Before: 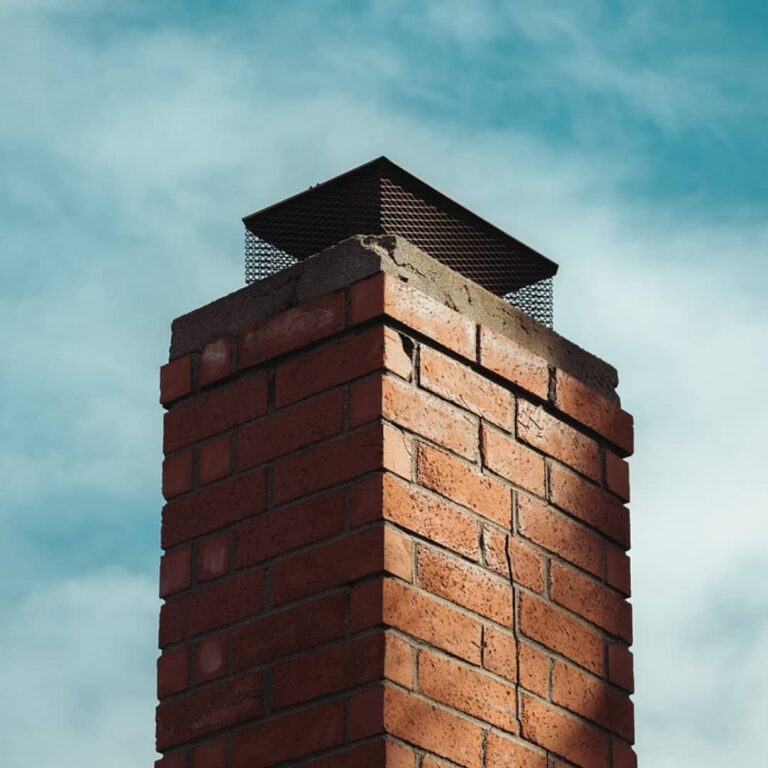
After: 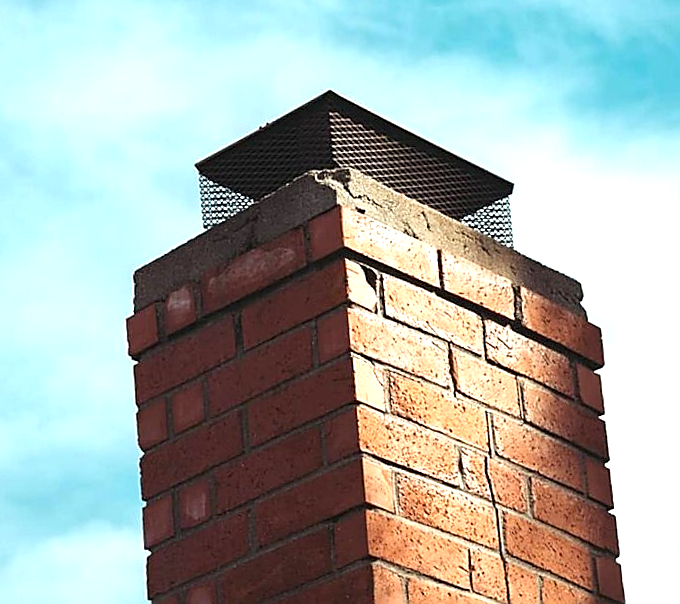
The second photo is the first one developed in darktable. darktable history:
crop: left 7.856%, top 11.836%, right 10.12%, bottom 15.387%
exposure: black level correction 0, exposure 1 EV, compensate exposure bias true, compensate highlight preservation false
sharpen: radius 1.4, amount 1.25, threshold 0.7
rotate and perspective: rotation -4.86°, automatic cropping off
